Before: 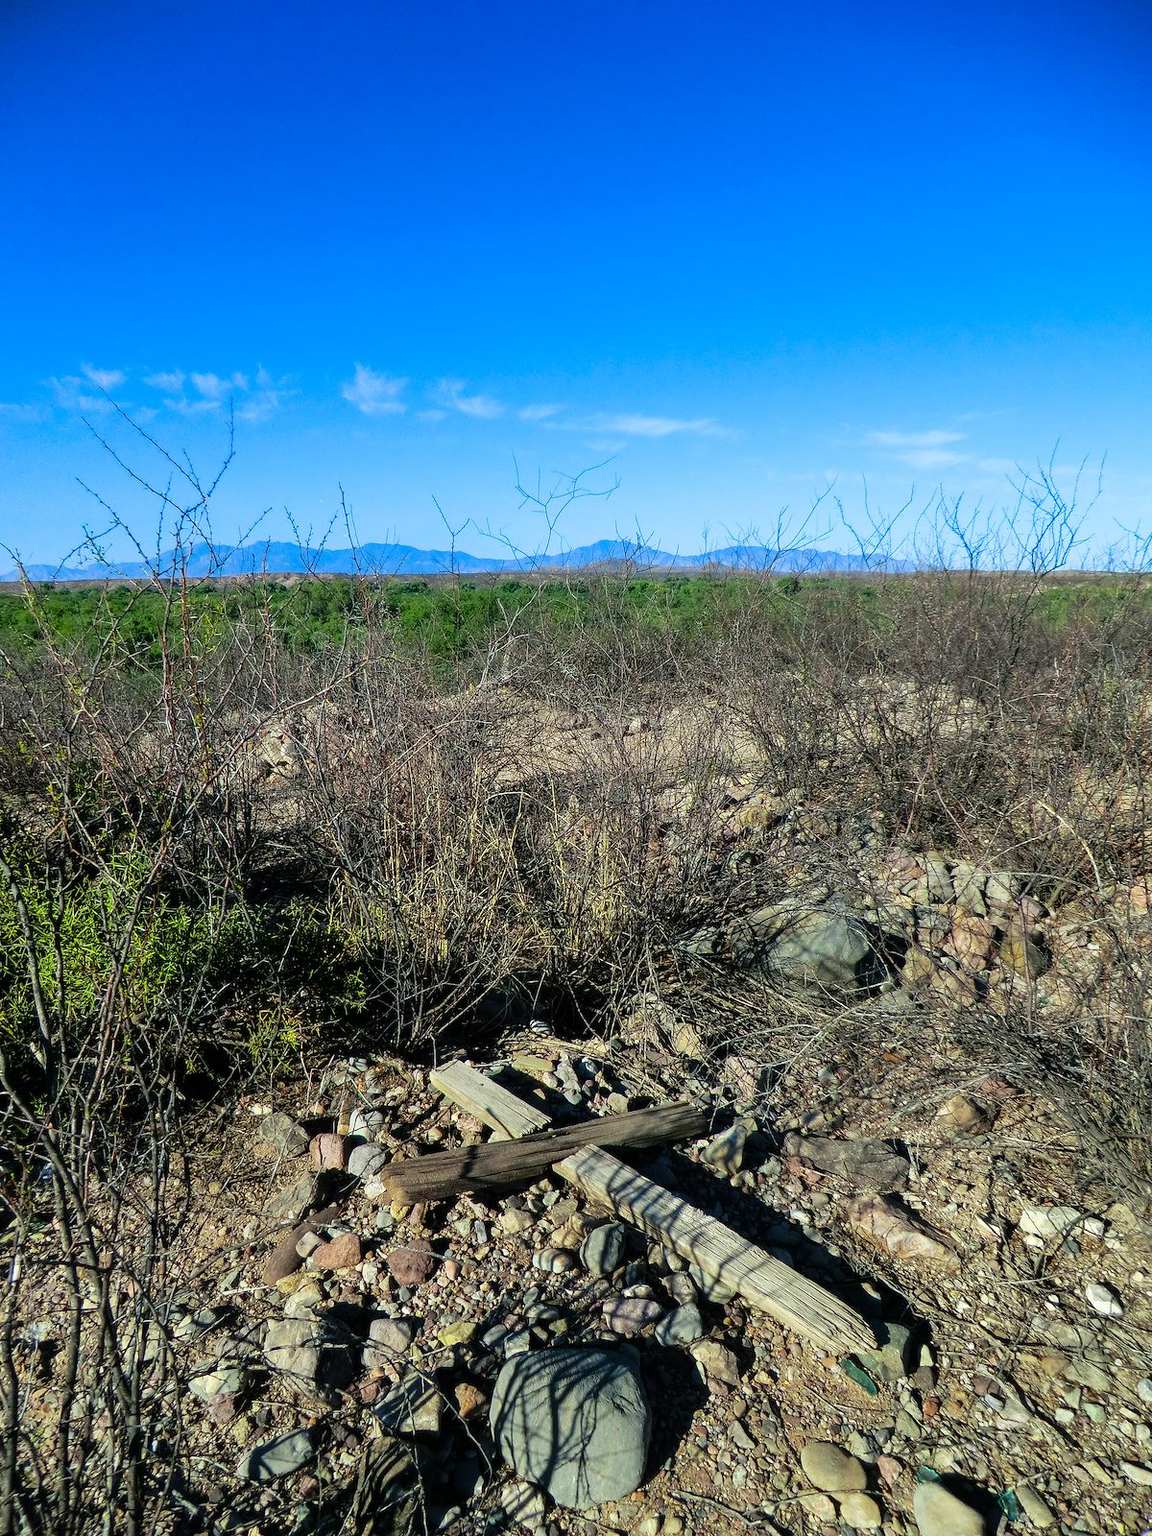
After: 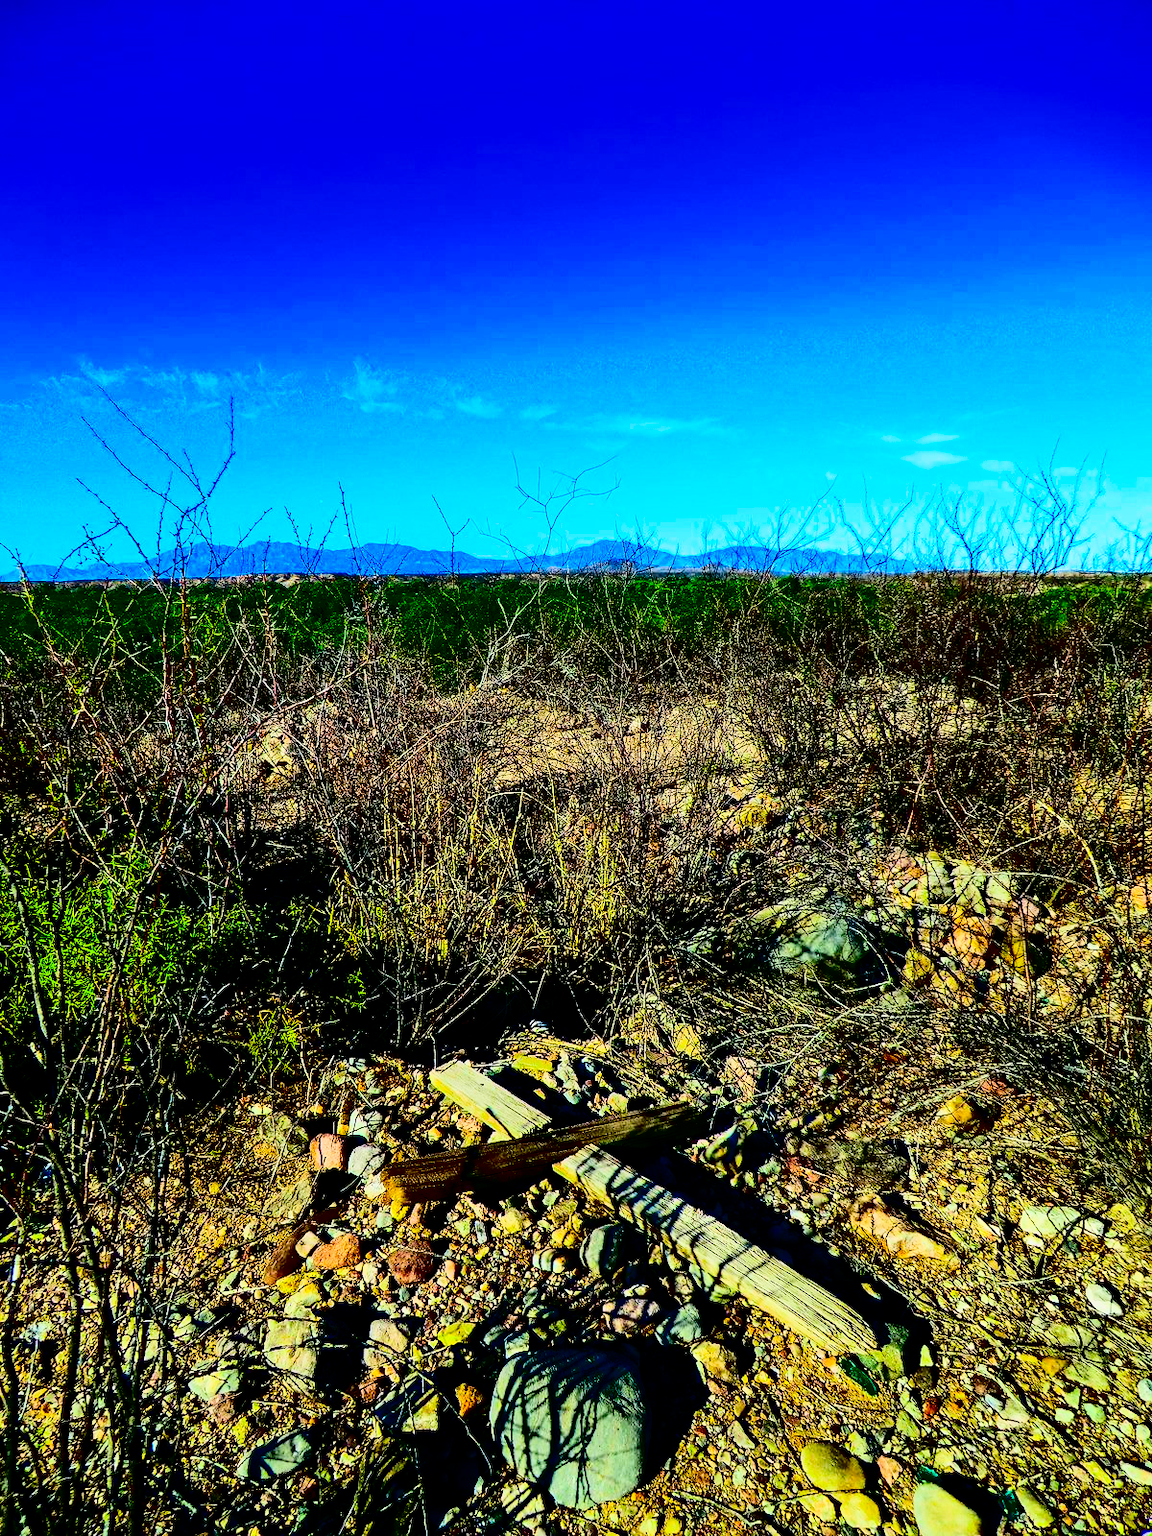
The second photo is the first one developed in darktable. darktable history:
contrast brightness saturation: contrast 0.774, brightness -0.981, saturation 0.993
filmic rgb: black relative exposure -7.65 EV, white relative exposure 4.56 EV, hardness 3.61, iterations of high-quality reconstruction 0
exposure: black level correction 0, exposure 0.302 EV, compensate highlight preservation false
color balance rgb: linear chroma grading › global chroma 42.079%, perceptual saturation grading › global saturation -0.095%, global vibrance 25.993%, contrast 6.844%
